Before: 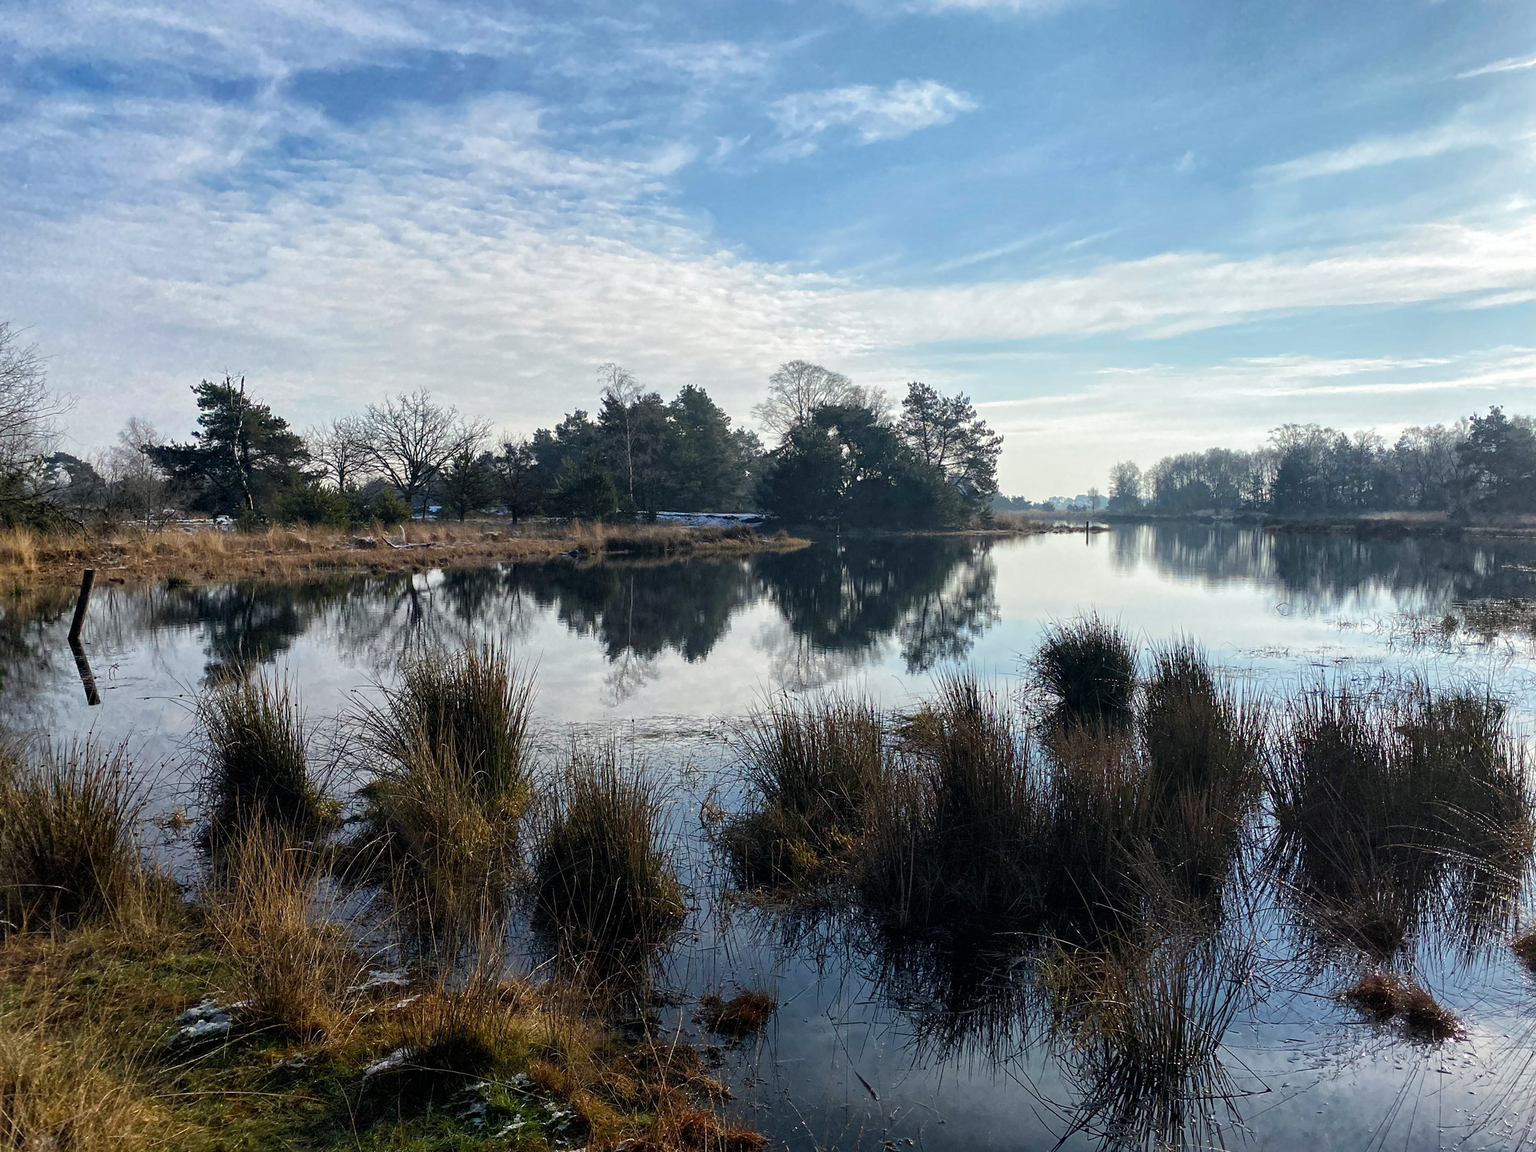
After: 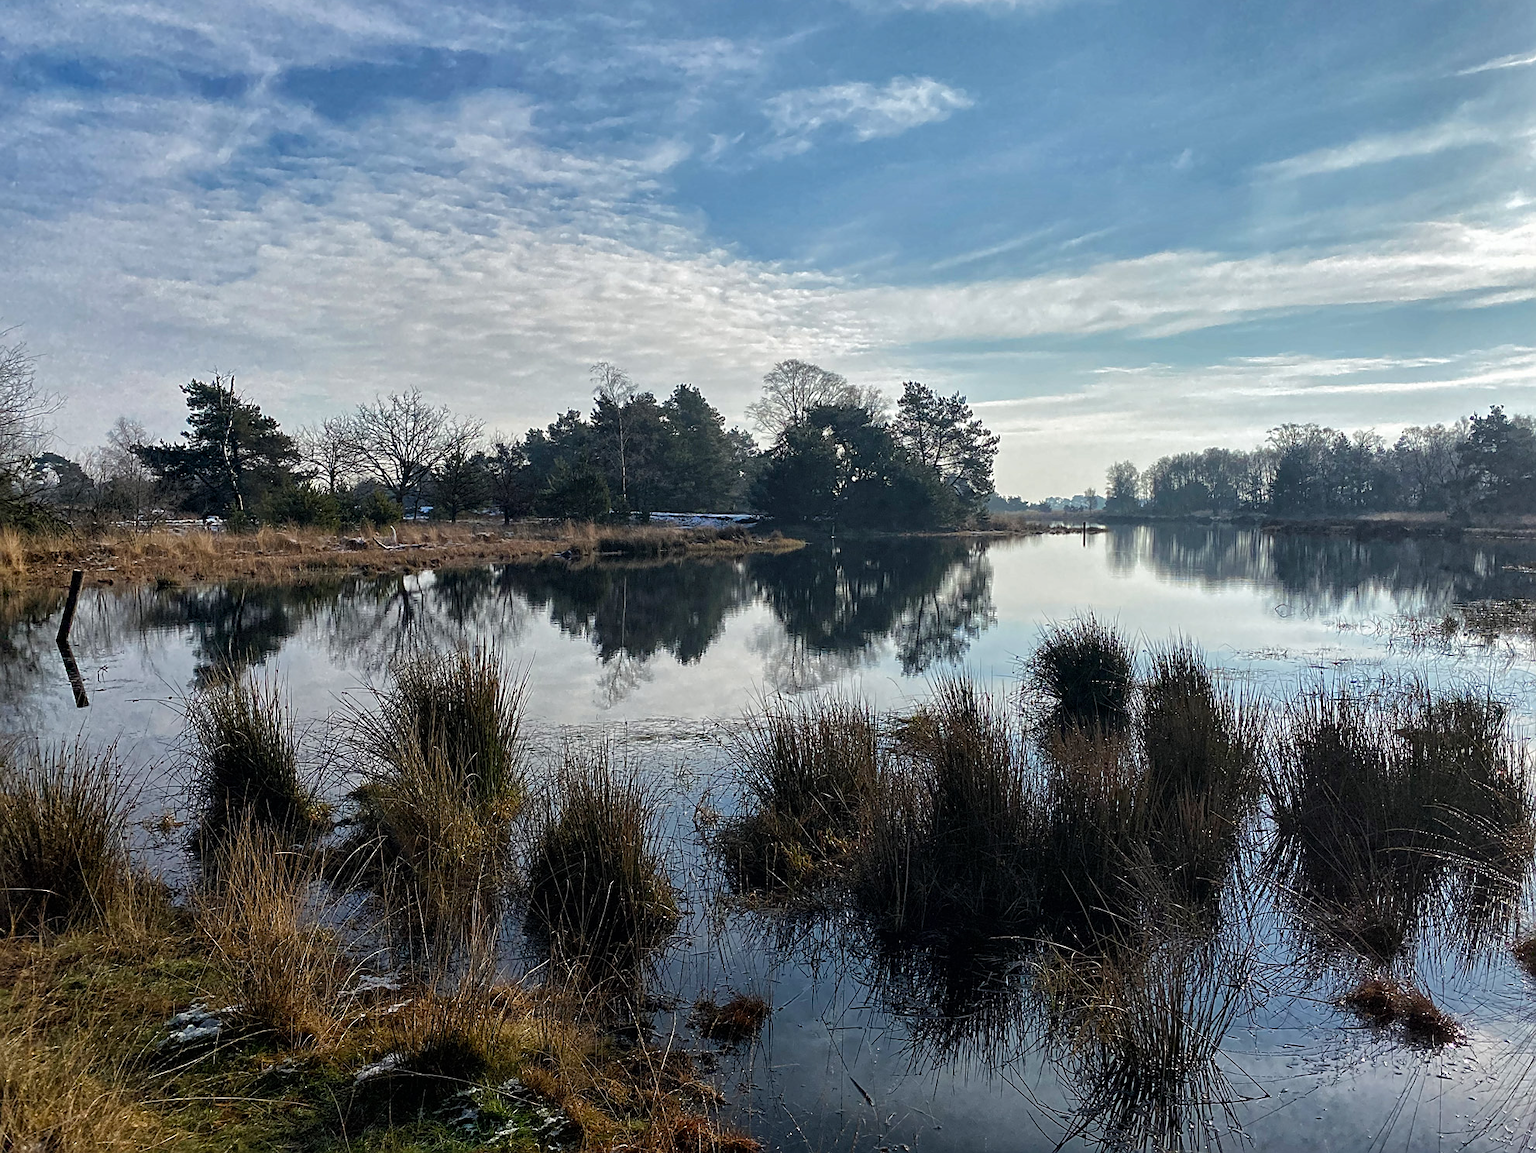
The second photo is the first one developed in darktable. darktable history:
sharpen: on, module defaults
crop and rotate: left 0.822%, top 0.356%, bottom 0.377%
base curve: curves: ch0 [(0, 0) (0.74, 0.67) (1, 1)]
shadows and highlights: shadows 23.07, highlights -49.33, soften with gaussian
